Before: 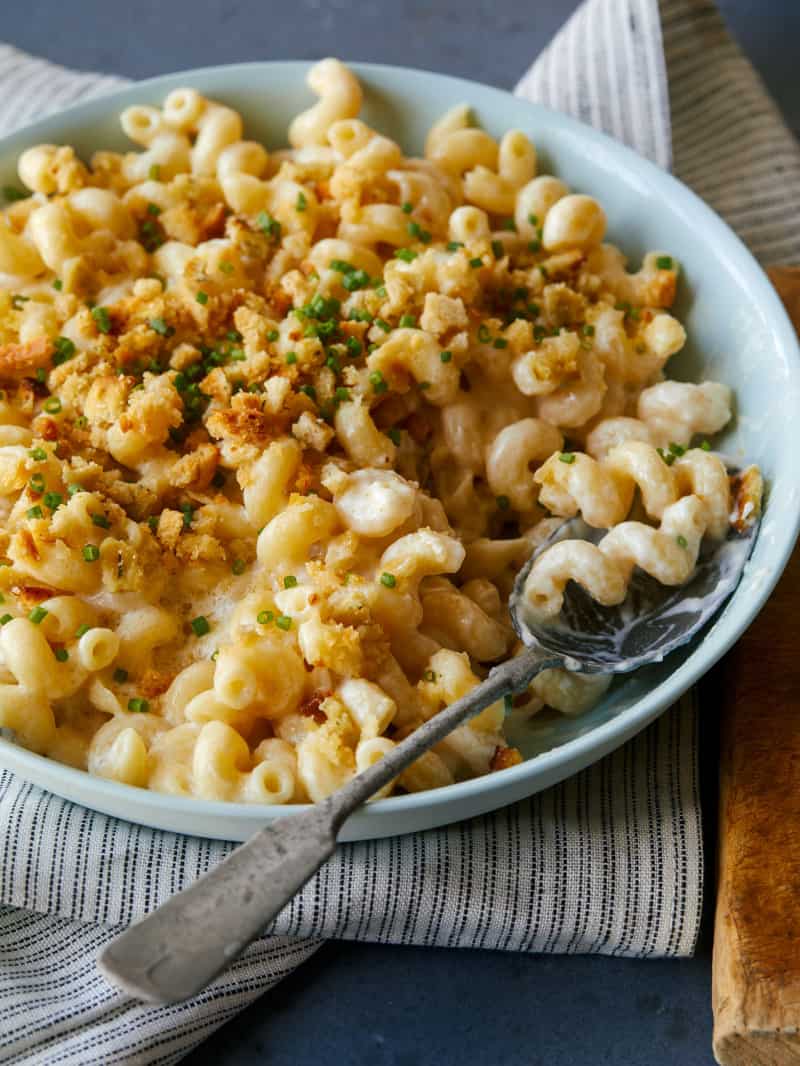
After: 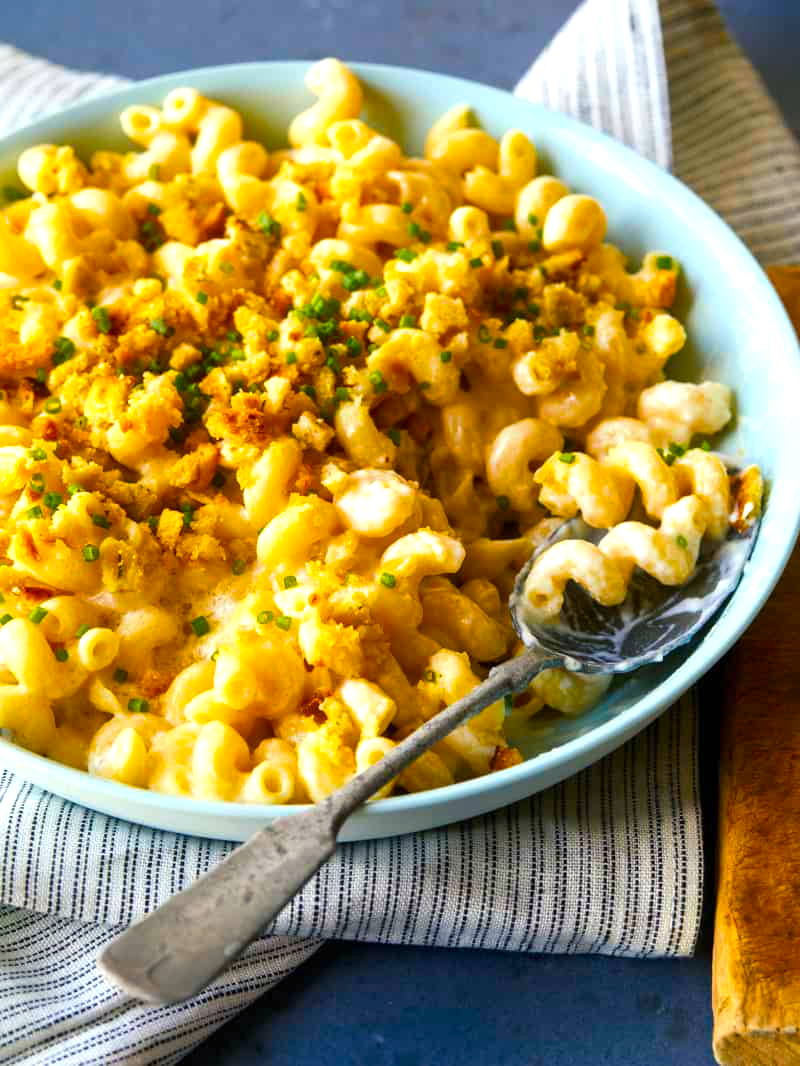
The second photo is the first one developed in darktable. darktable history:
tone equalizer: mask exposure compensation -0.513 EV
exposure: exposure 0.605 EV, compensate exposure bias true, compensate highlight preservation false
color balance rgb: shadows lift › chroma 2.964%, shadows lift › hue 280.48°, highlights gain › luminance 6.572%, highlights gain › chroma 1.21%, highlights gain › hue 87.82°, linear chroma grading › global chroma 15.111%, perceptual saturation grading › global saturation 30.284%, global vibrance 20%
